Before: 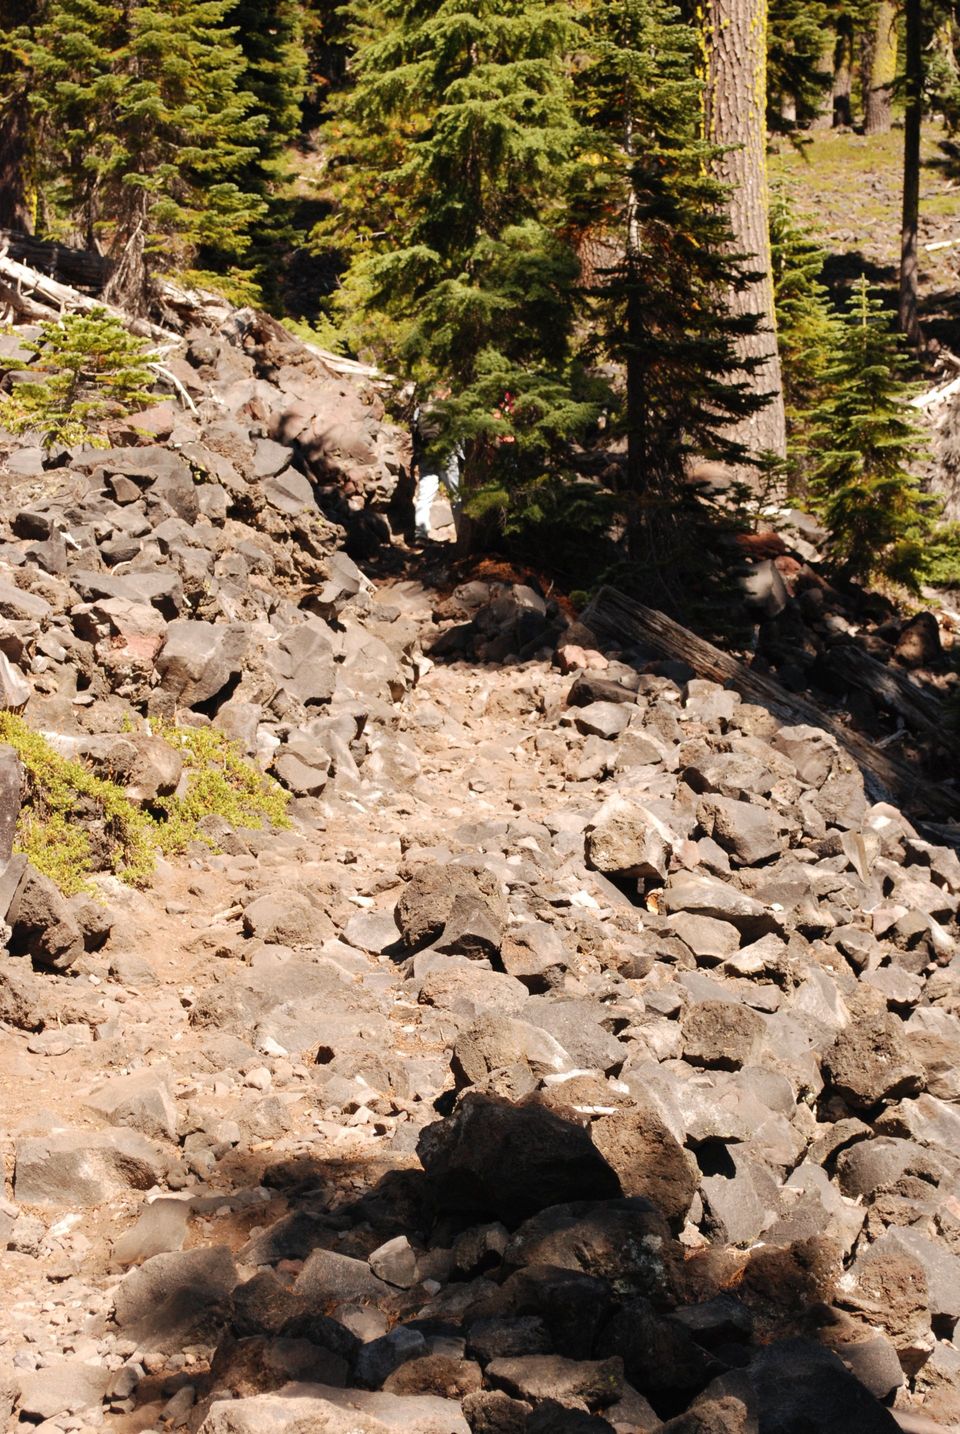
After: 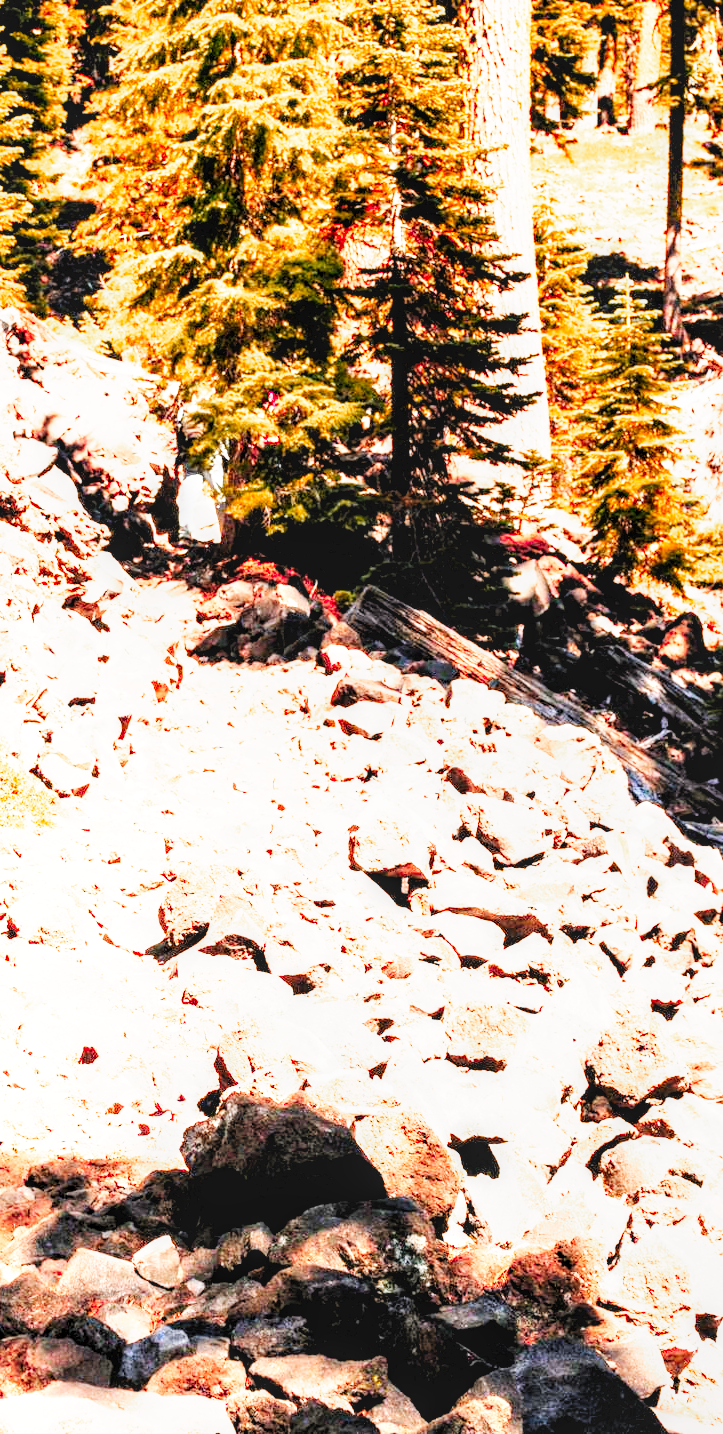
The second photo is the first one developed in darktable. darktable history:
rgb levels: levels [[0.013, 0.434, 0.89], [0, 0.5, 1], [0, 0.5, 1]]
color zones: curves: ch0 [(0.473, 0.374) (0.742, 0.784)]; ch1 [(0.354, 0.737) (0.742, 0.705)]; ch2 [(0.318, 0.421) (0.758, 0.532)]
exposure: black level correction 0, exposure 1.45 EV, compensate exposure bias true, compensate highlight preservation false
tone equalizer: -8 EV 0.06 EV, smoothing diameter 25%, edges refinement/feathering 10, preserve details guided filter
base curve: curves: ch0 [(0, 0.003) (0.001, 0.002) (0.006, 0.004) (0.02, 0.022) (0.048, 0.086) (0.094, 0.234) (0.162, 0.431) (0.258, 0.629) (0.385, 0.8) (0.548, 0.918) (0.751, 0.988) (1, 1)], preserve colors none
local contrast: detail 130%
crop and rotate: left 24.6%
